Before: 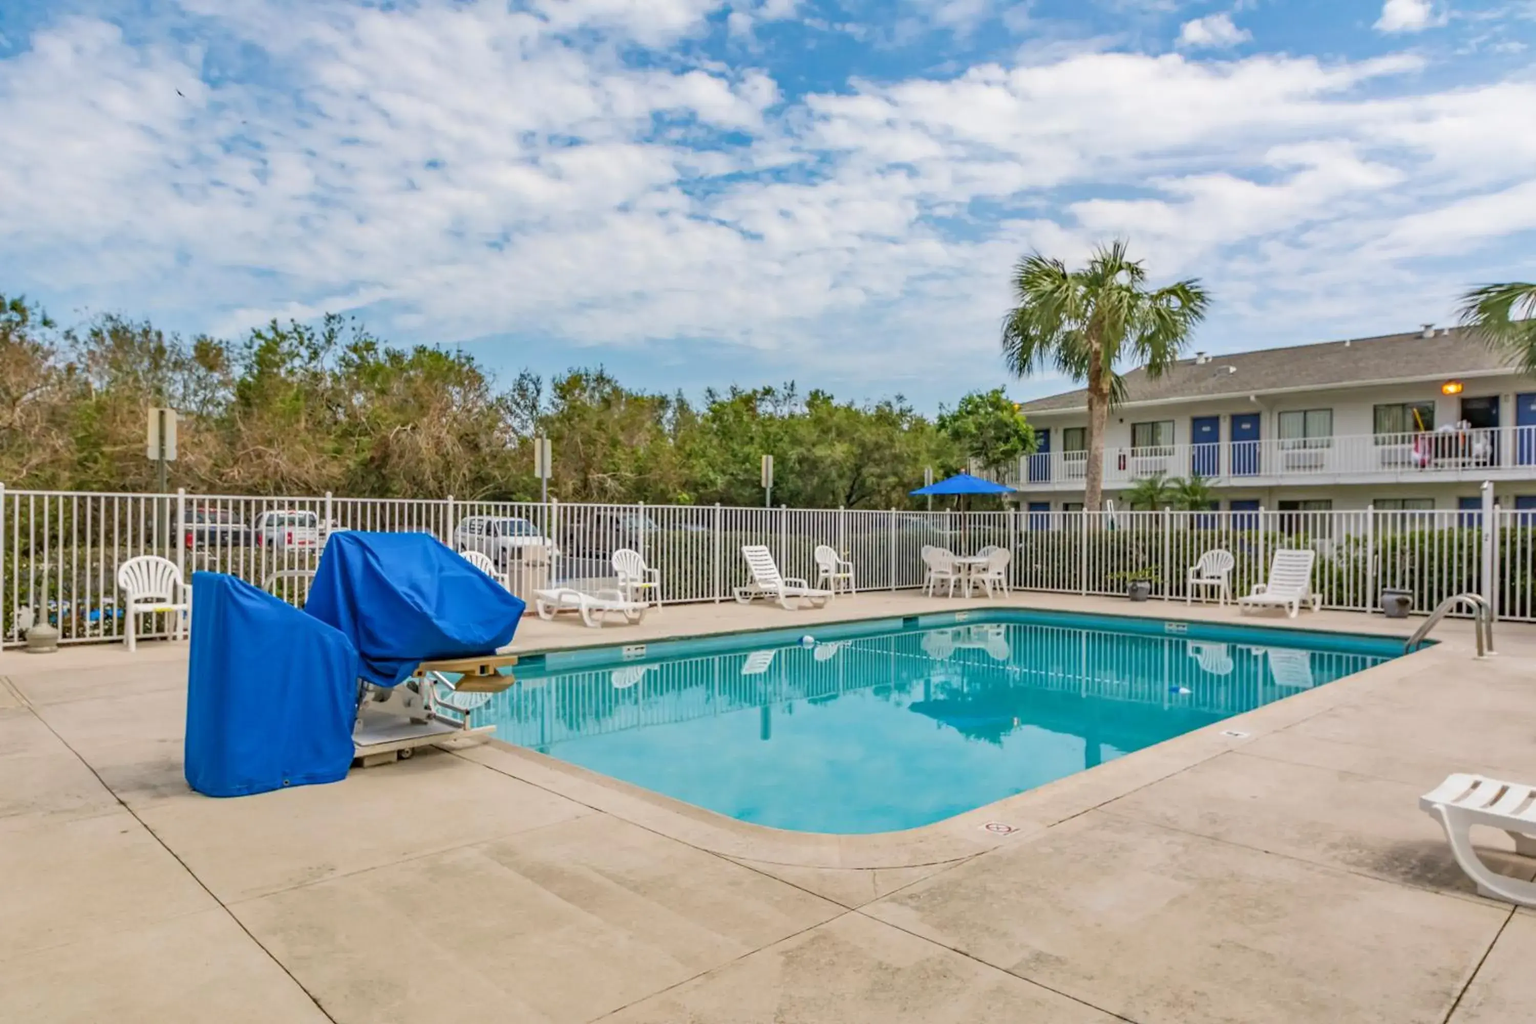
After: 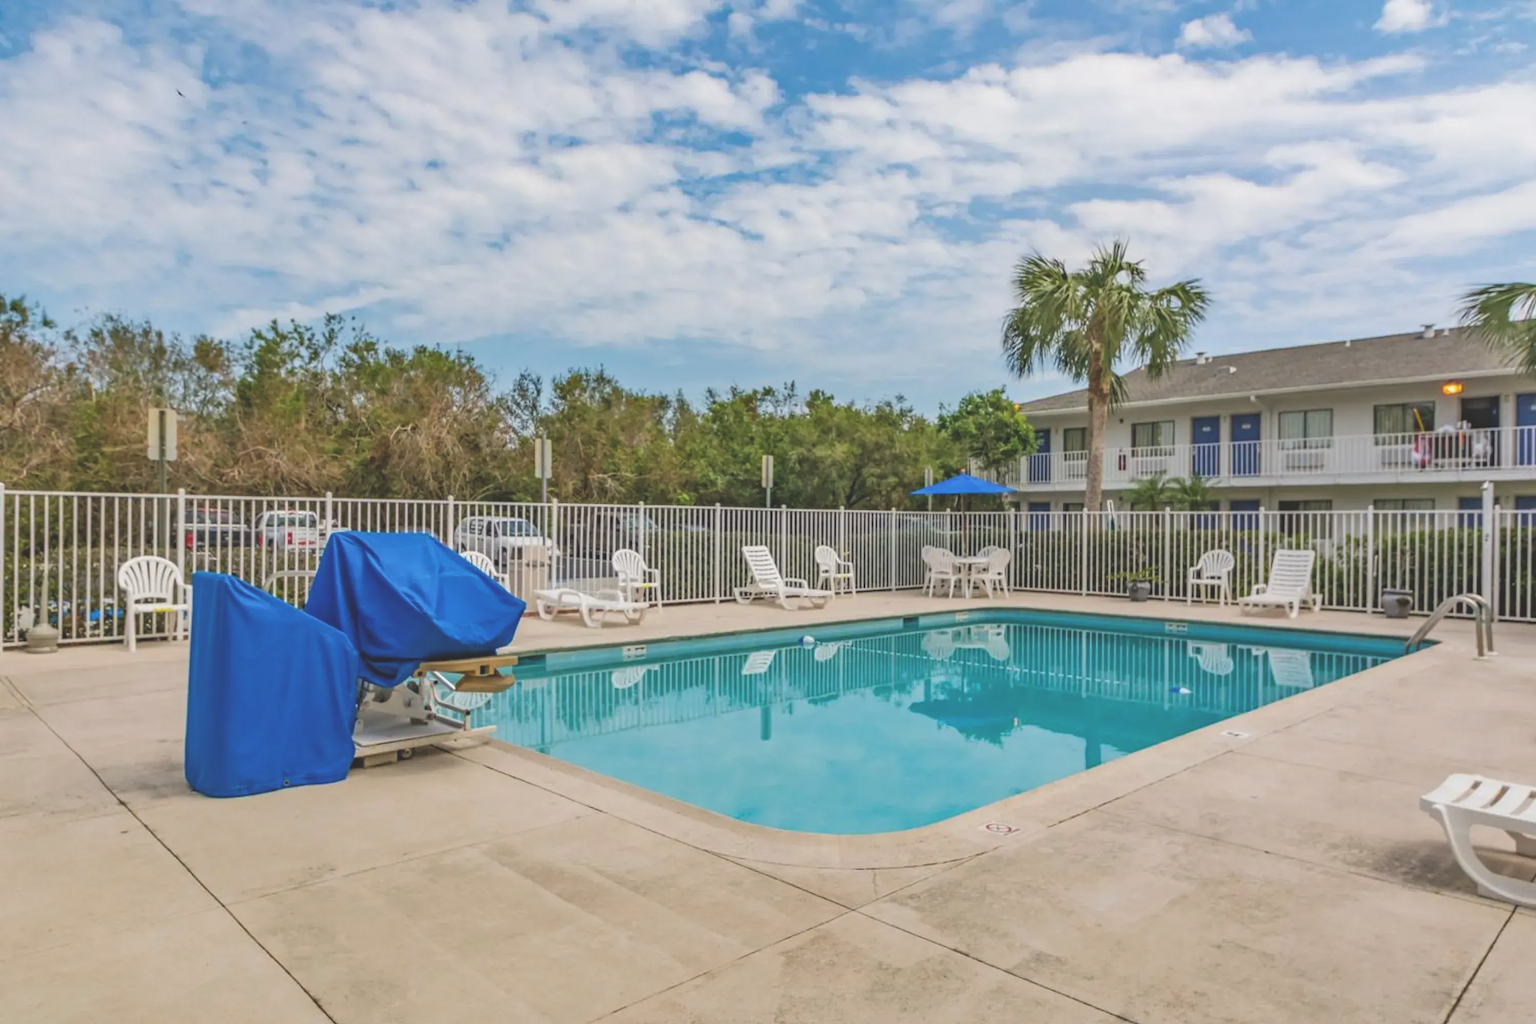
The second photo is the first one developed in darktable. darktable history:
exposure: black level correction -0.025, exposure -0.121 EV, compensate highlight preservation false
